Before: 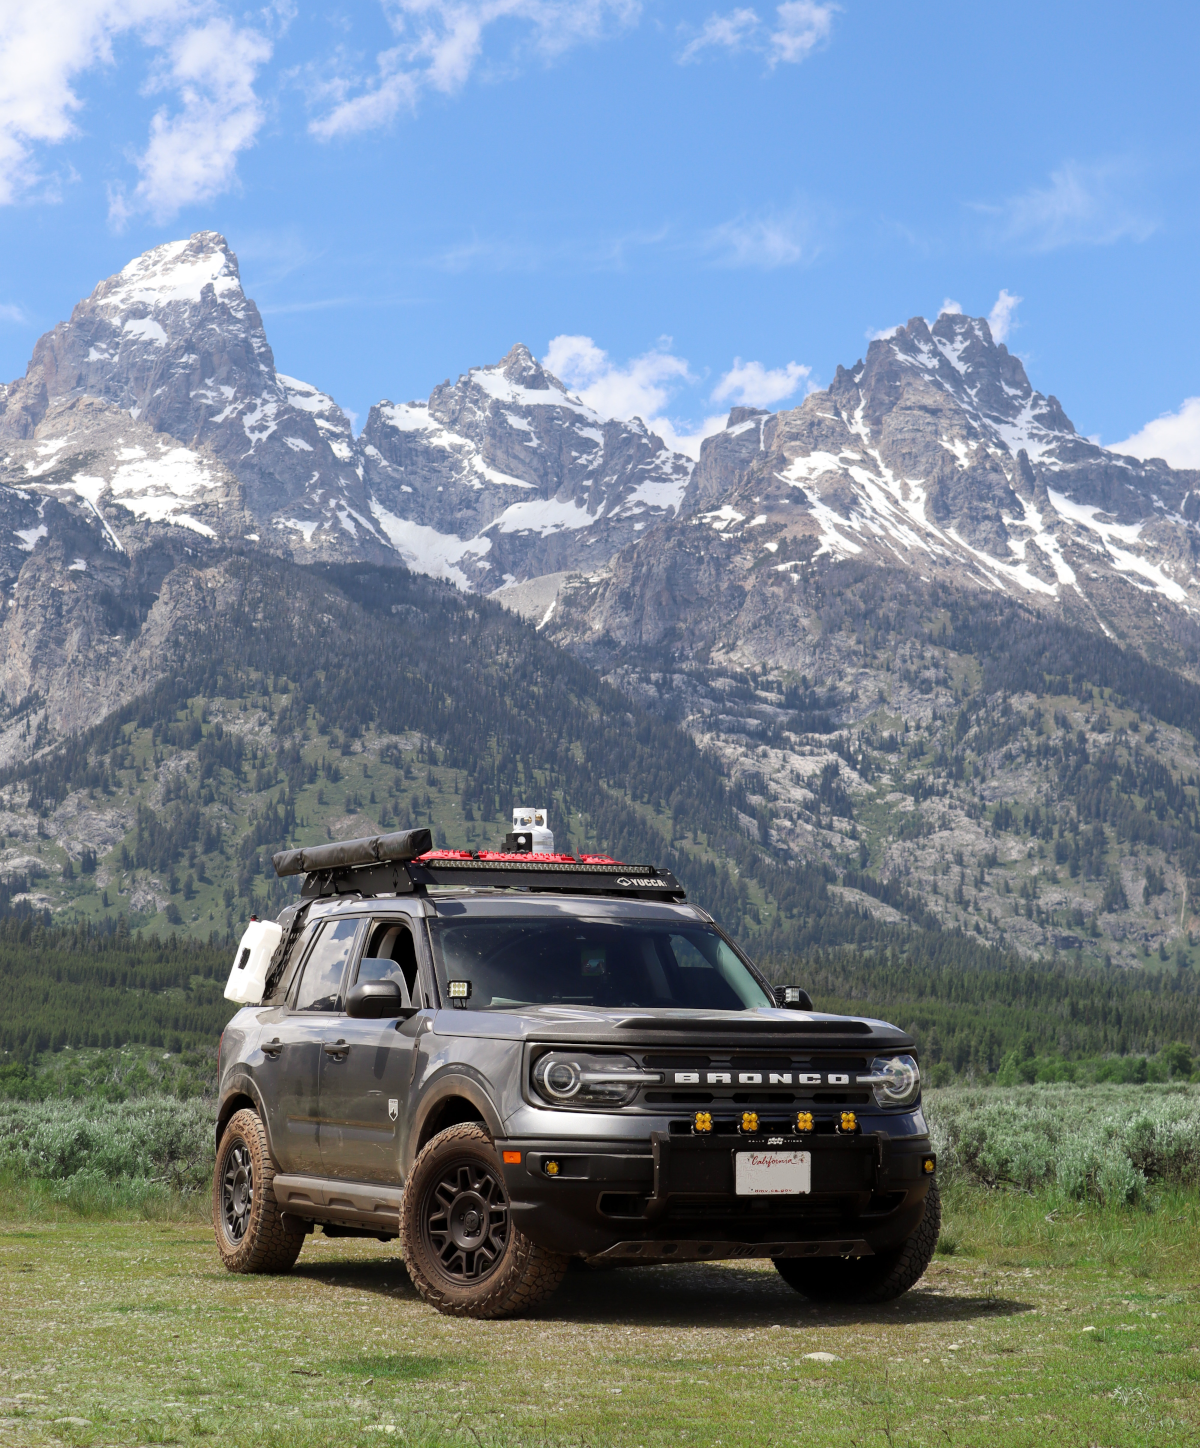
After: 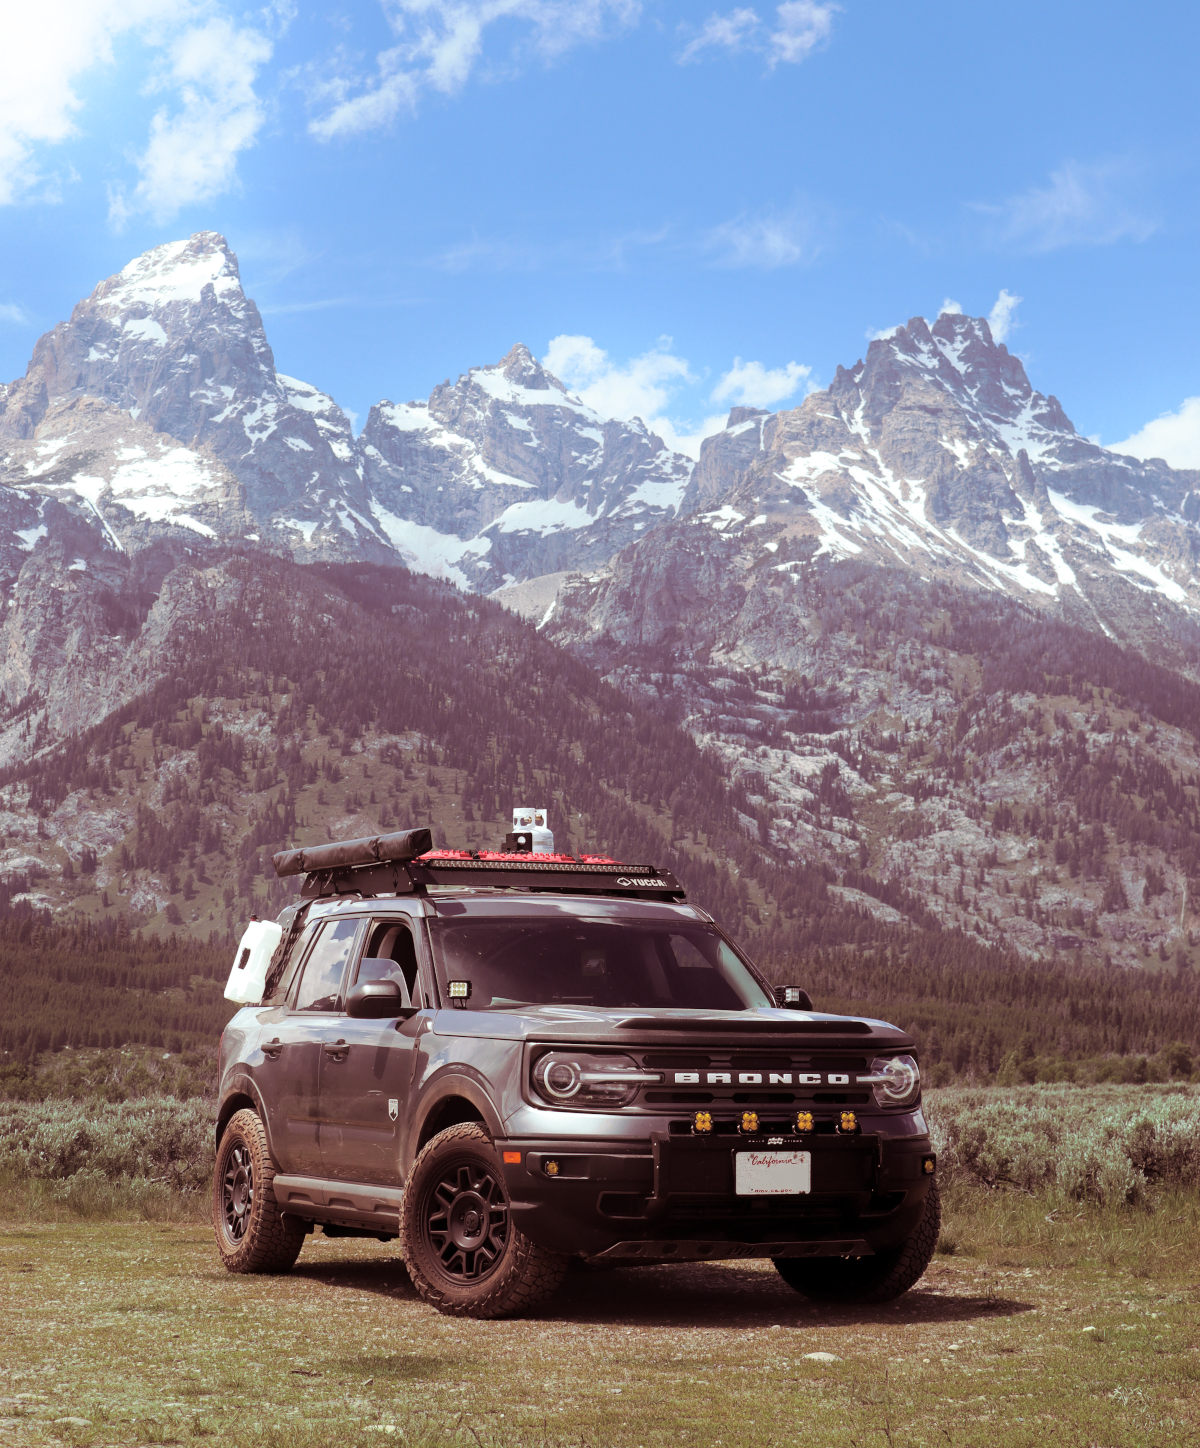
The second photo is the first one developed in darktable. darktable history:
bloom: size 16%, threshold 98%, strength 20%
split-toning: highlights › hue 180°
